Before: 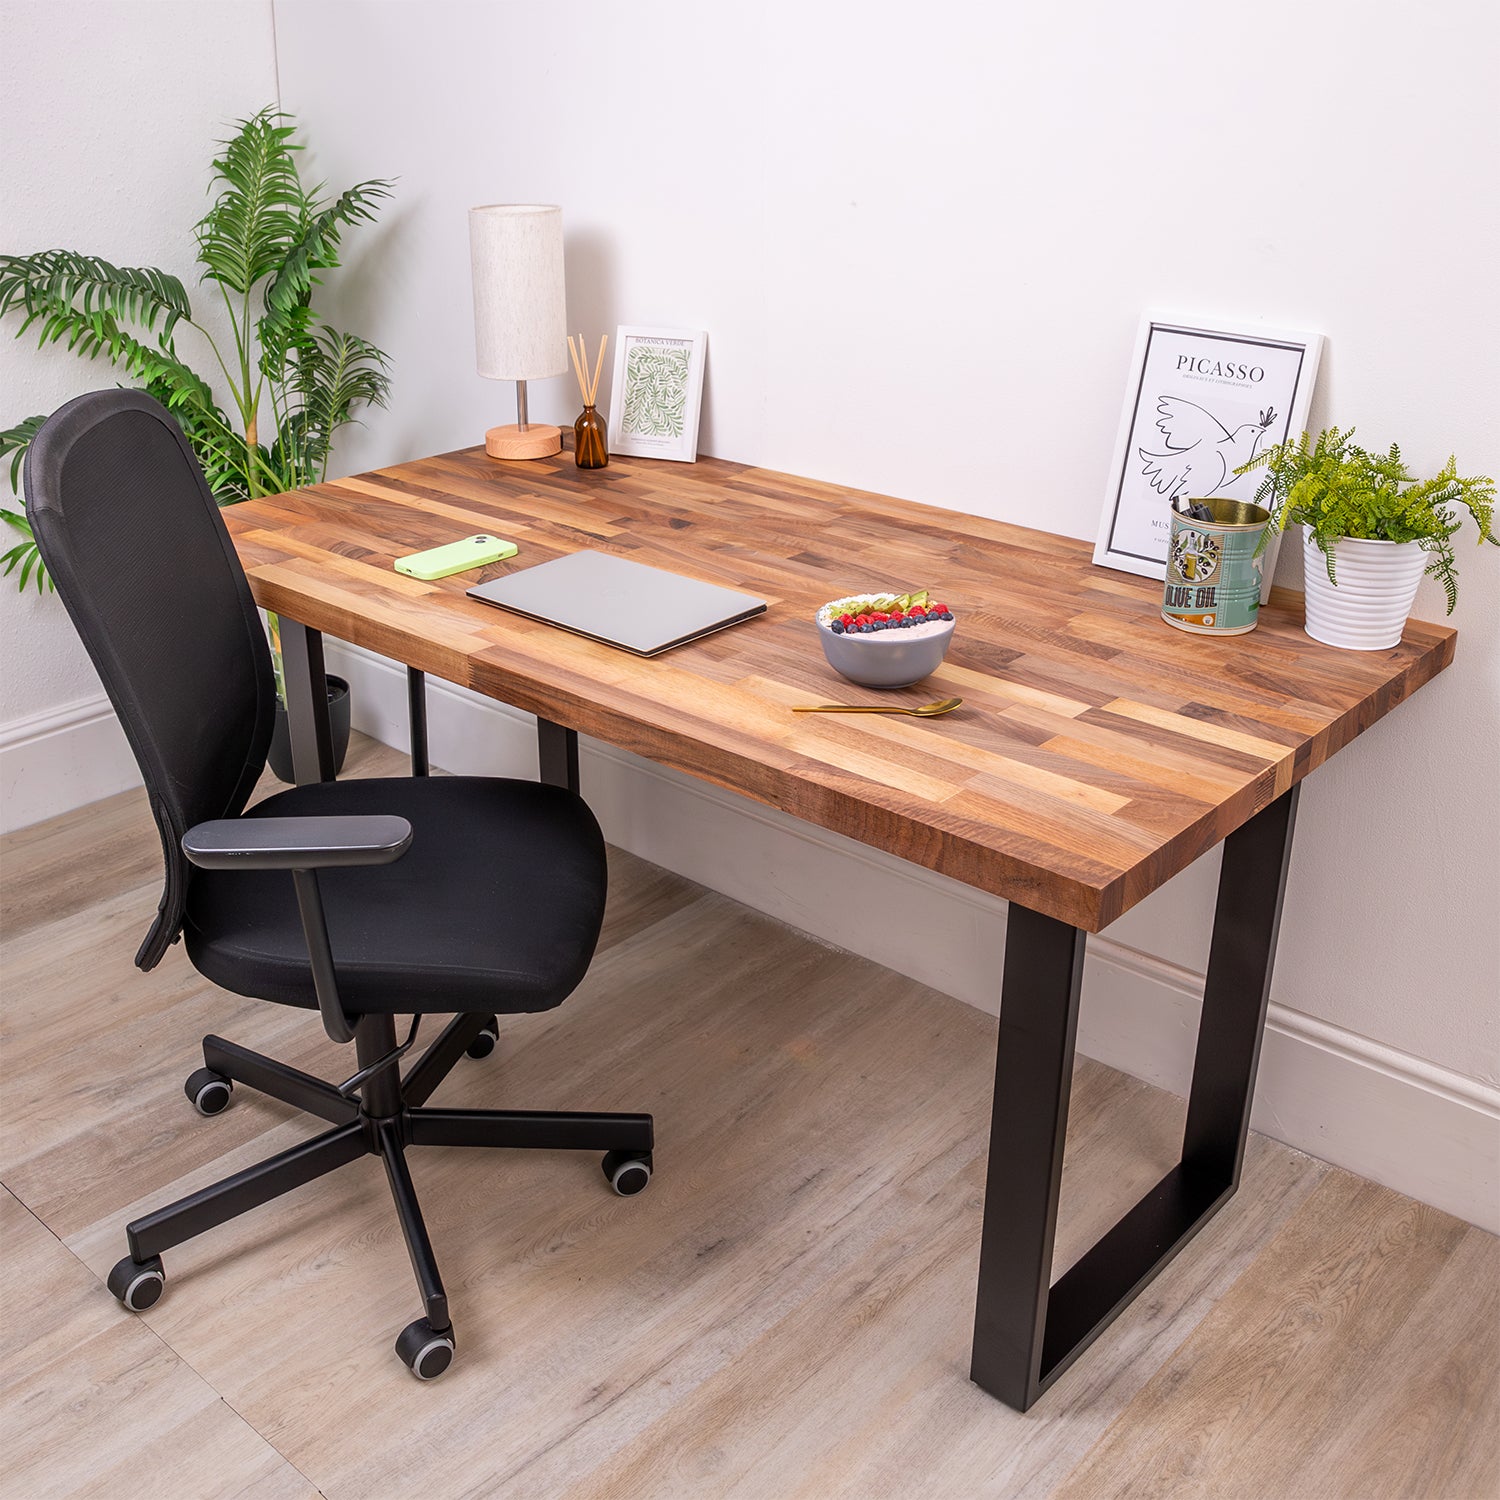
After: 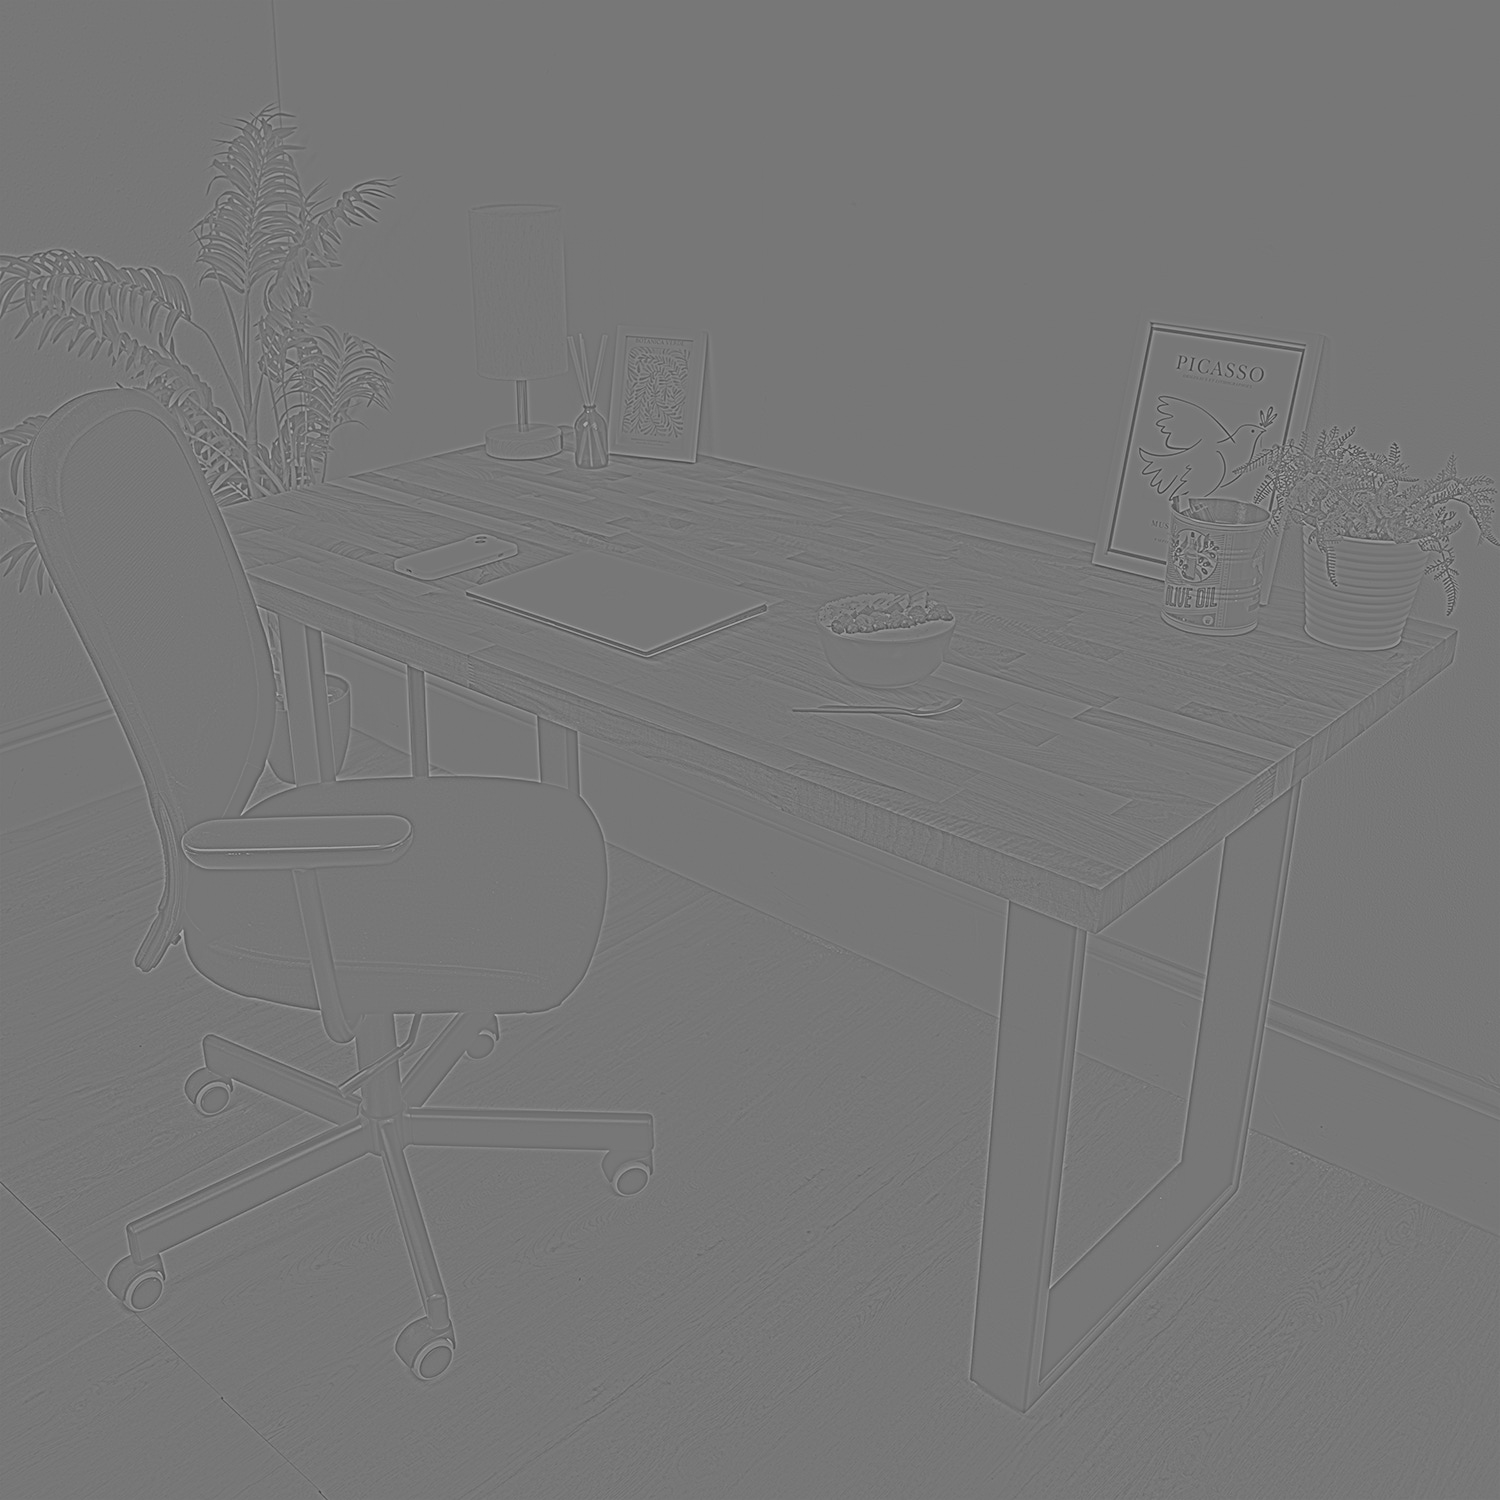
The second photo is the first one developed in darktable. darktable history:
highpass: sharpness 9.84%, contrast boost 9.94%
local contrast: mode bilateral grid, contrast 20, coarseness 50, detail 120%, midtone range 0.2
